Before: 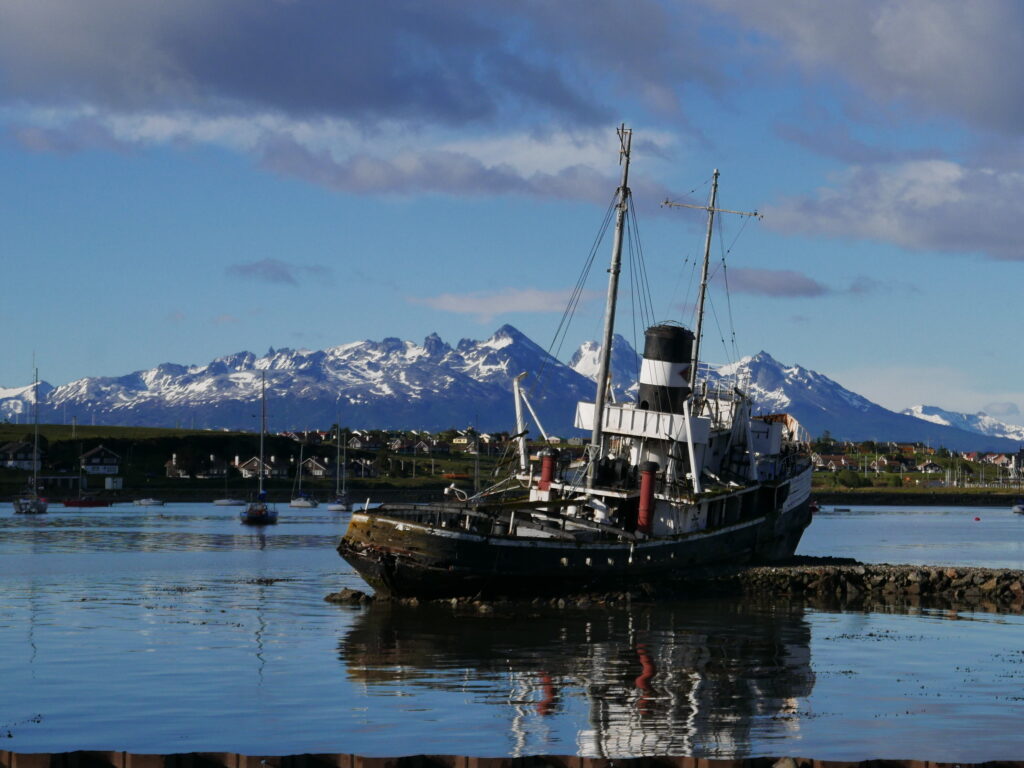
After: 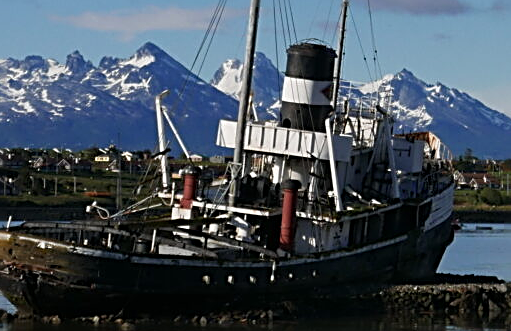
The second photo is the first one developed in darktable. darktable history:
crop: left 35.052%, top 36.833%, right 15.042%, bottom 19.99%
sharpen: radius 2.579, amount 0.679
